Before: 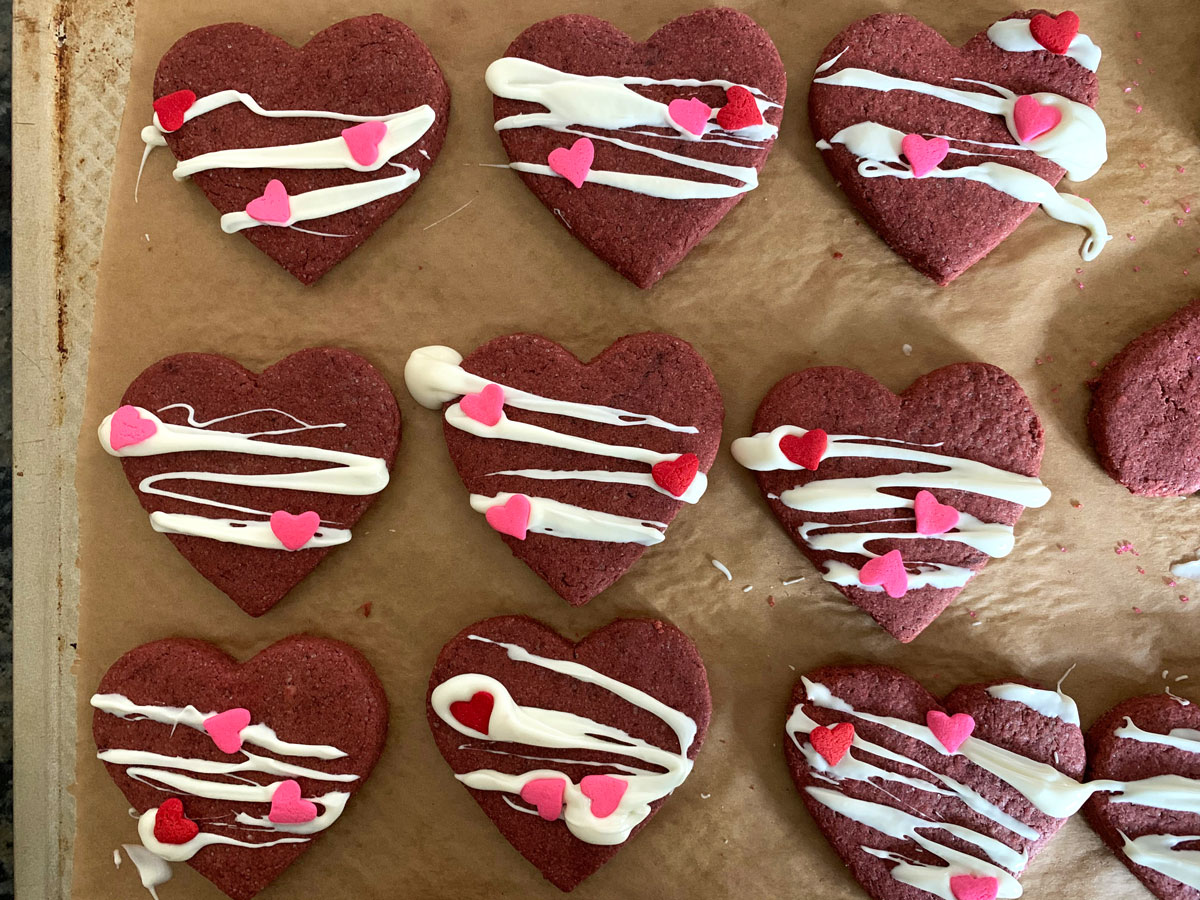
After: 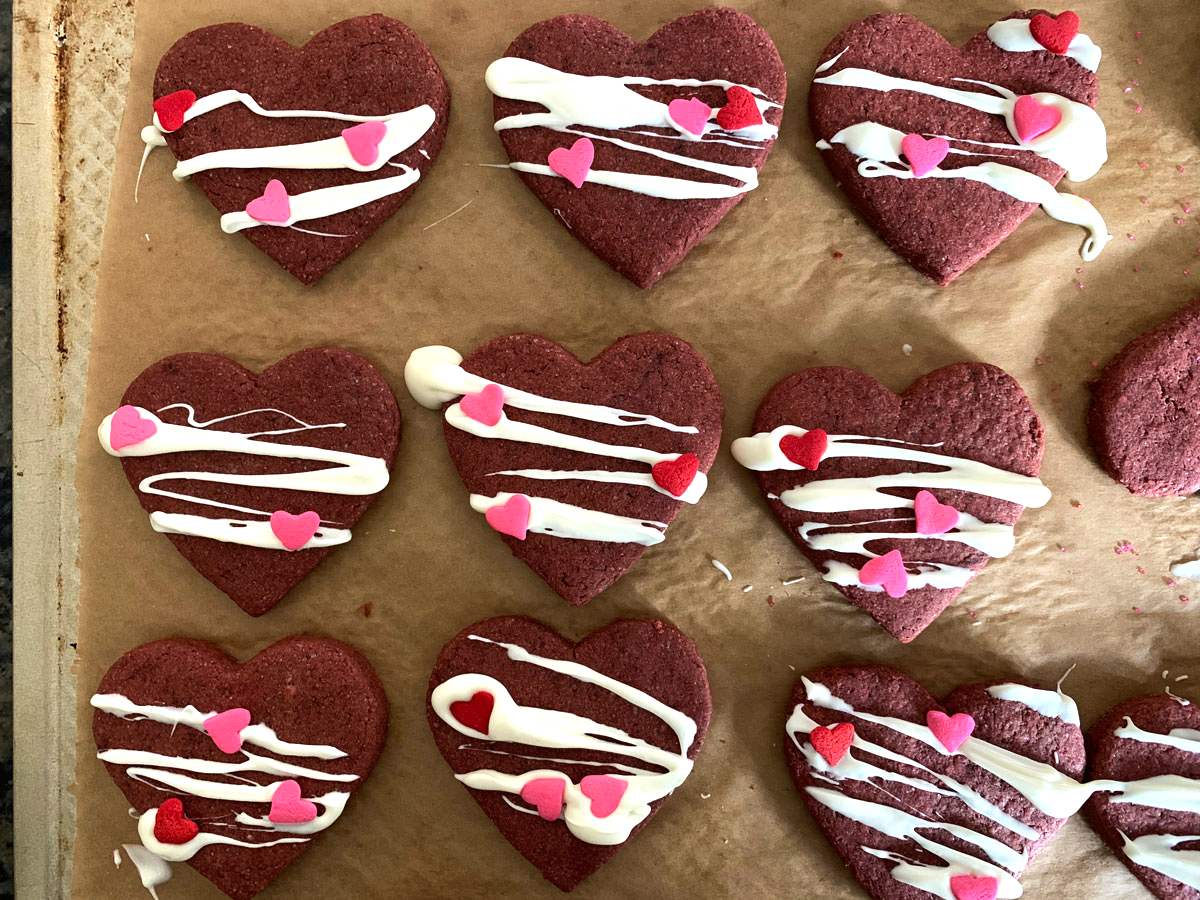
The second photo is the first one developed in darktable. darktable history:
tone equalizer: -8 EV -0.391 EV, -7 EV -0.416 EV, -6 EV -0.329 EV, -5 EV -0.253 EV, -3 EV 0.188 EV, -2 EV 0.343 EV, -1 EV 0.377 EV, +0 EV 0.422 EV, edges refinement/feathering 500, mask exposure compensation -1.57 EV, preserve details no
